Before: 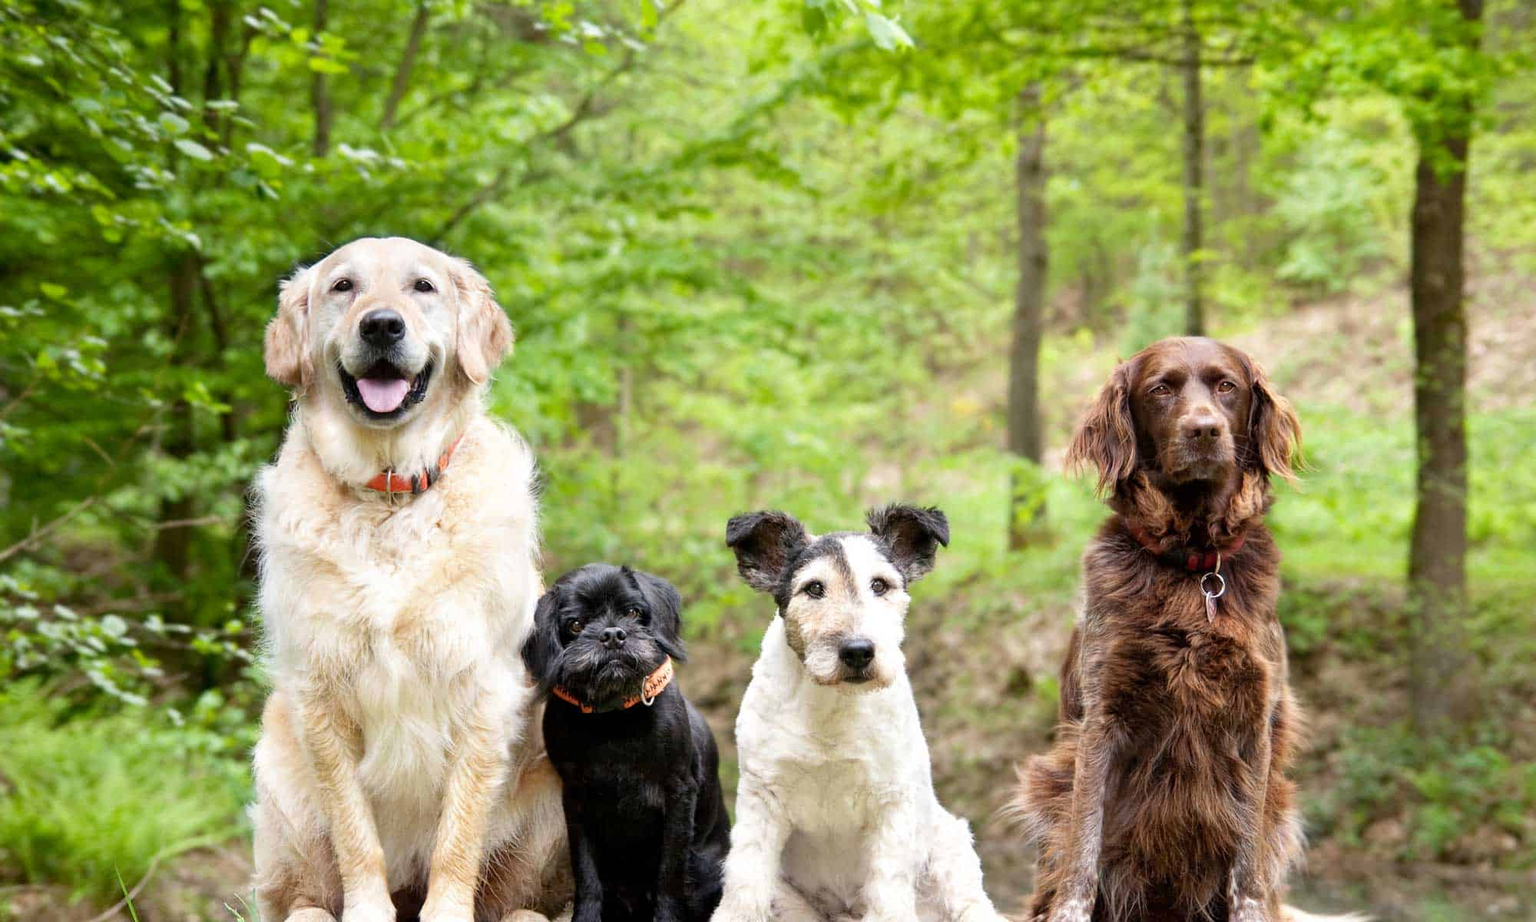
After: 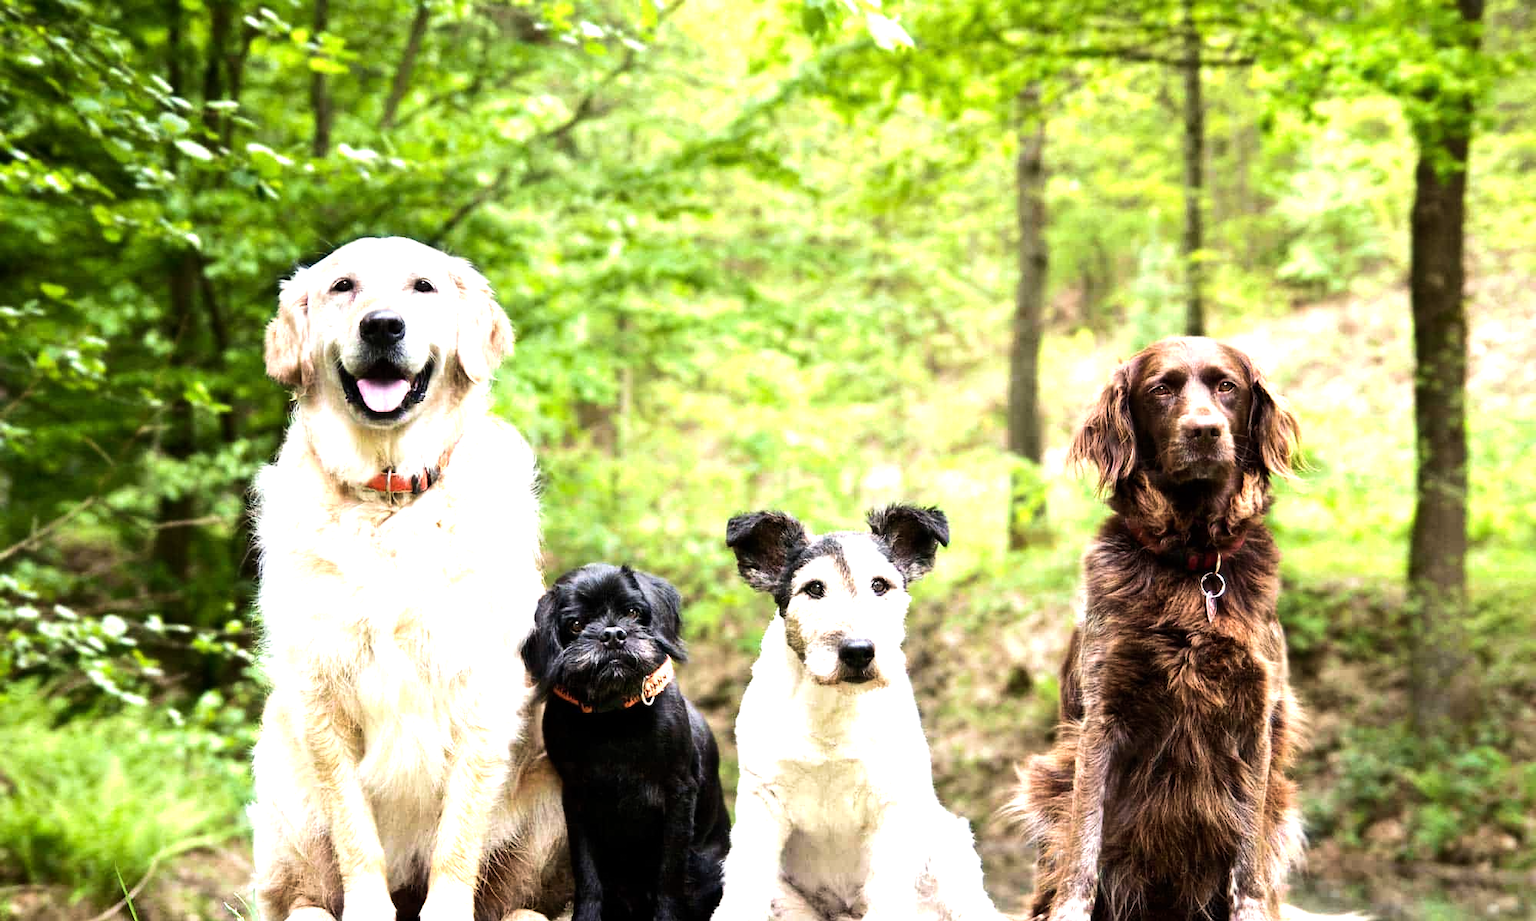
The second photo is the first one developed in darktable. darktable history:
tone equalizer: -8 EV -1.08 EV, -7 EV -1.01 EV, -6 EV -0.867 EV, -5 EV -0.578 EV, -3 EV 0.578 EV, -2 EV 0.867 EV, -1 EV 1.01 EV, +0 EV 1.08 EV, edges refinement/feathering 500, mask exposure compensation -1.57 EV, preserve details no
velvia: on, module defaults
